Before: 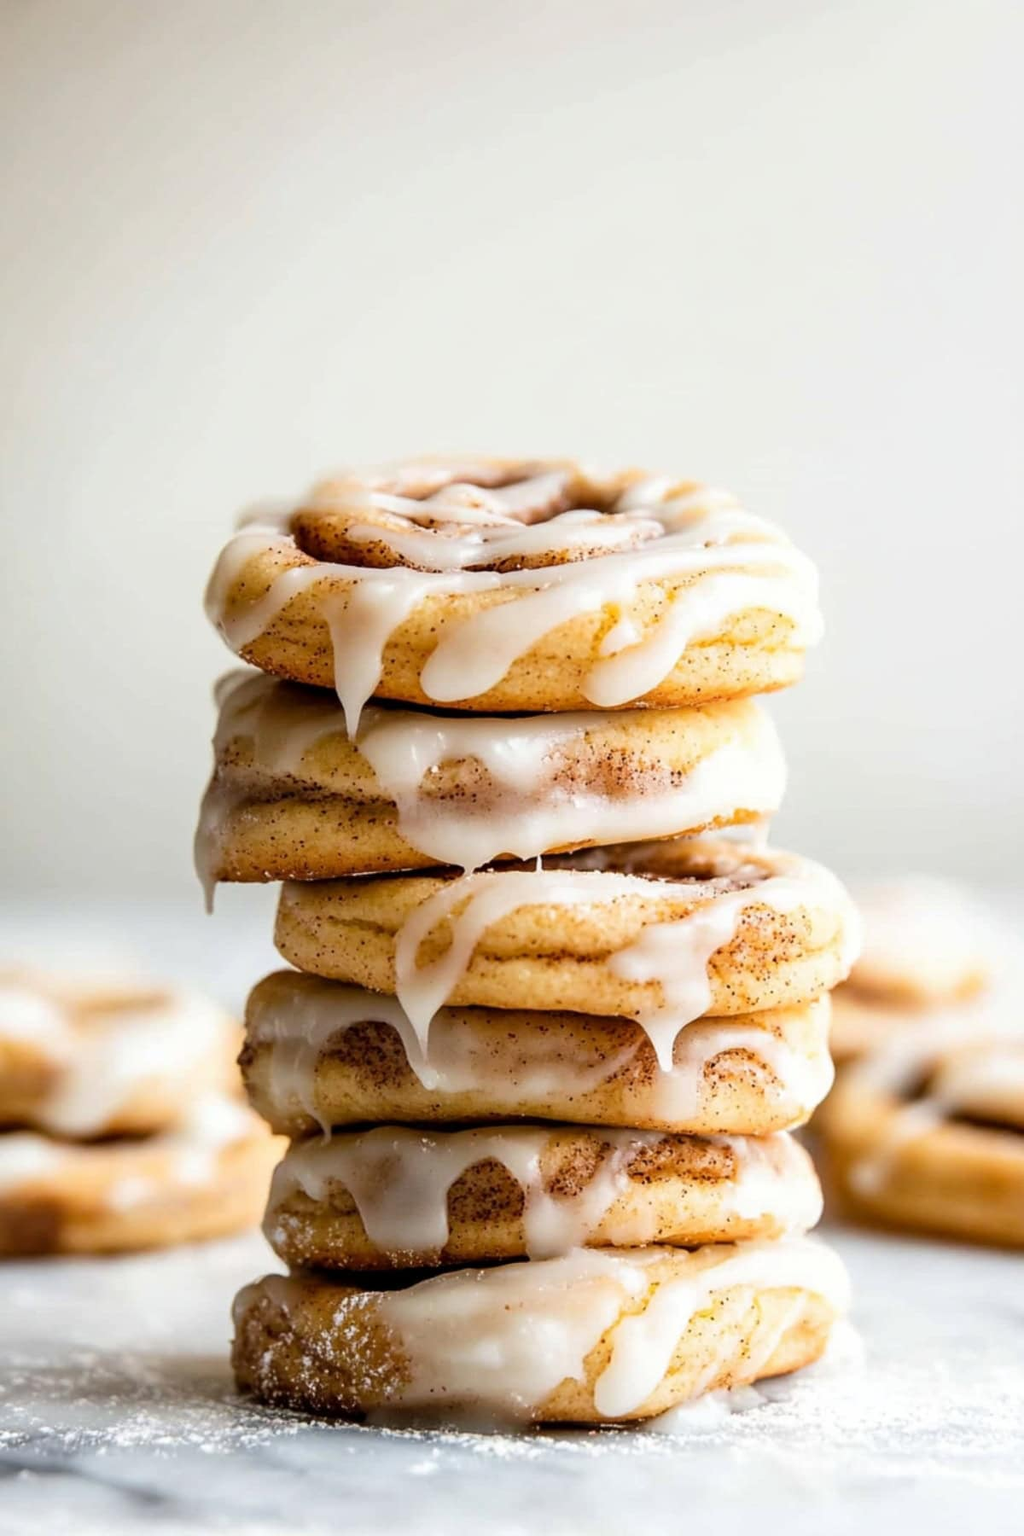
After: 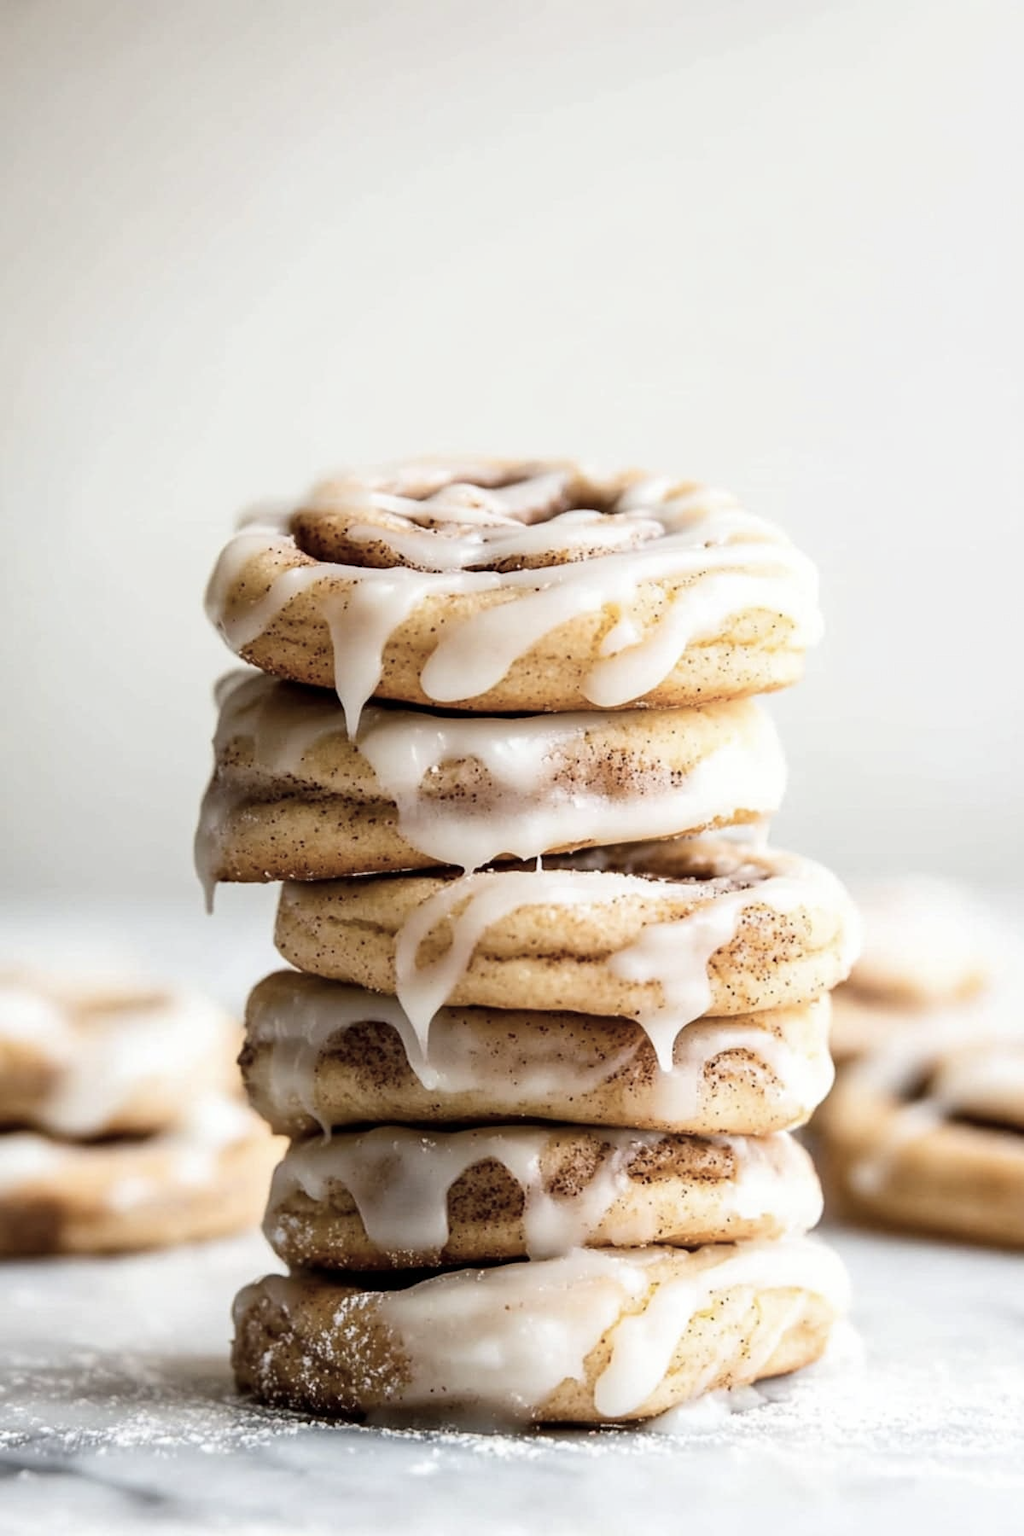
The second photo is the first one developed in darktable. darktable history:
contrast brightness saturation: contrast 0.098, saturation -0.362
